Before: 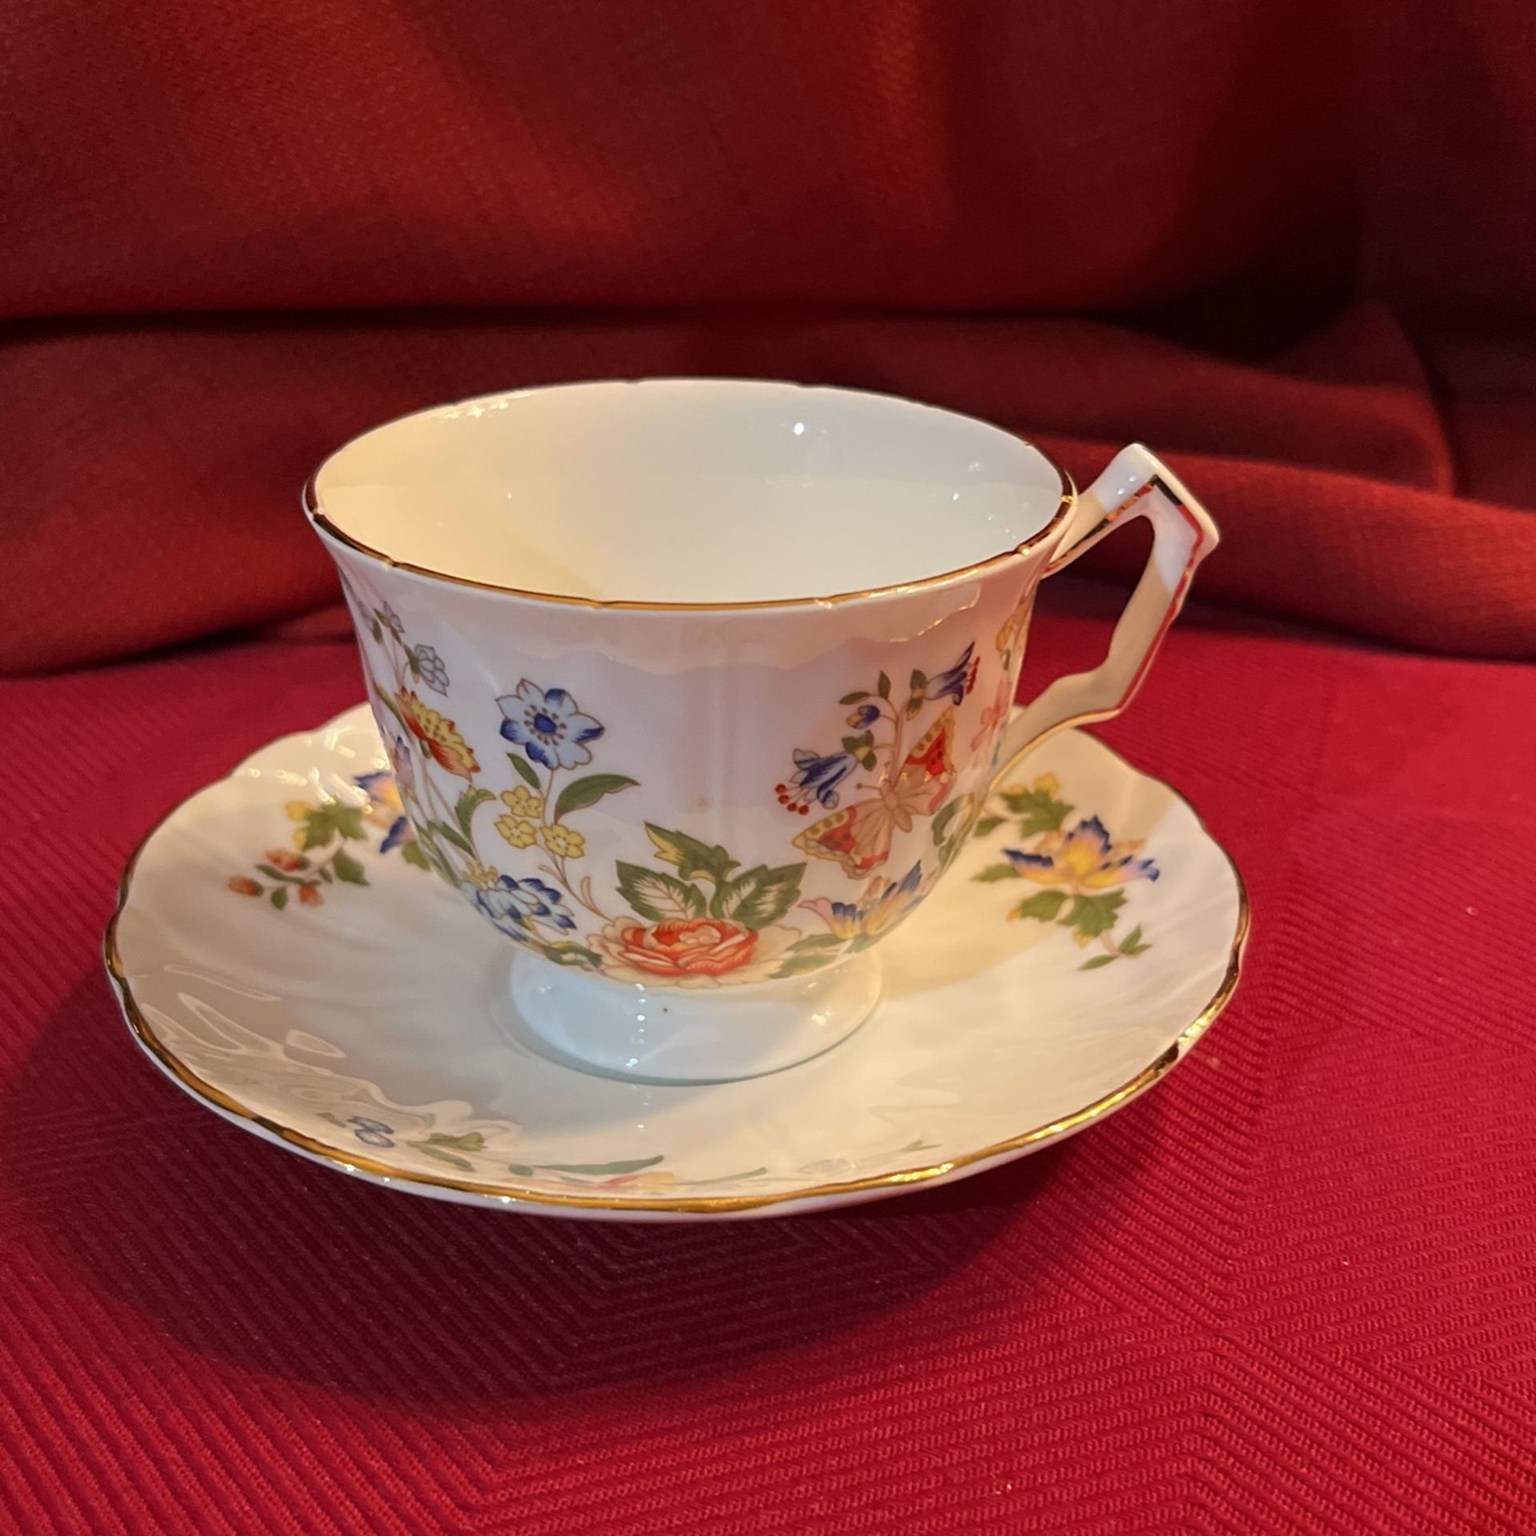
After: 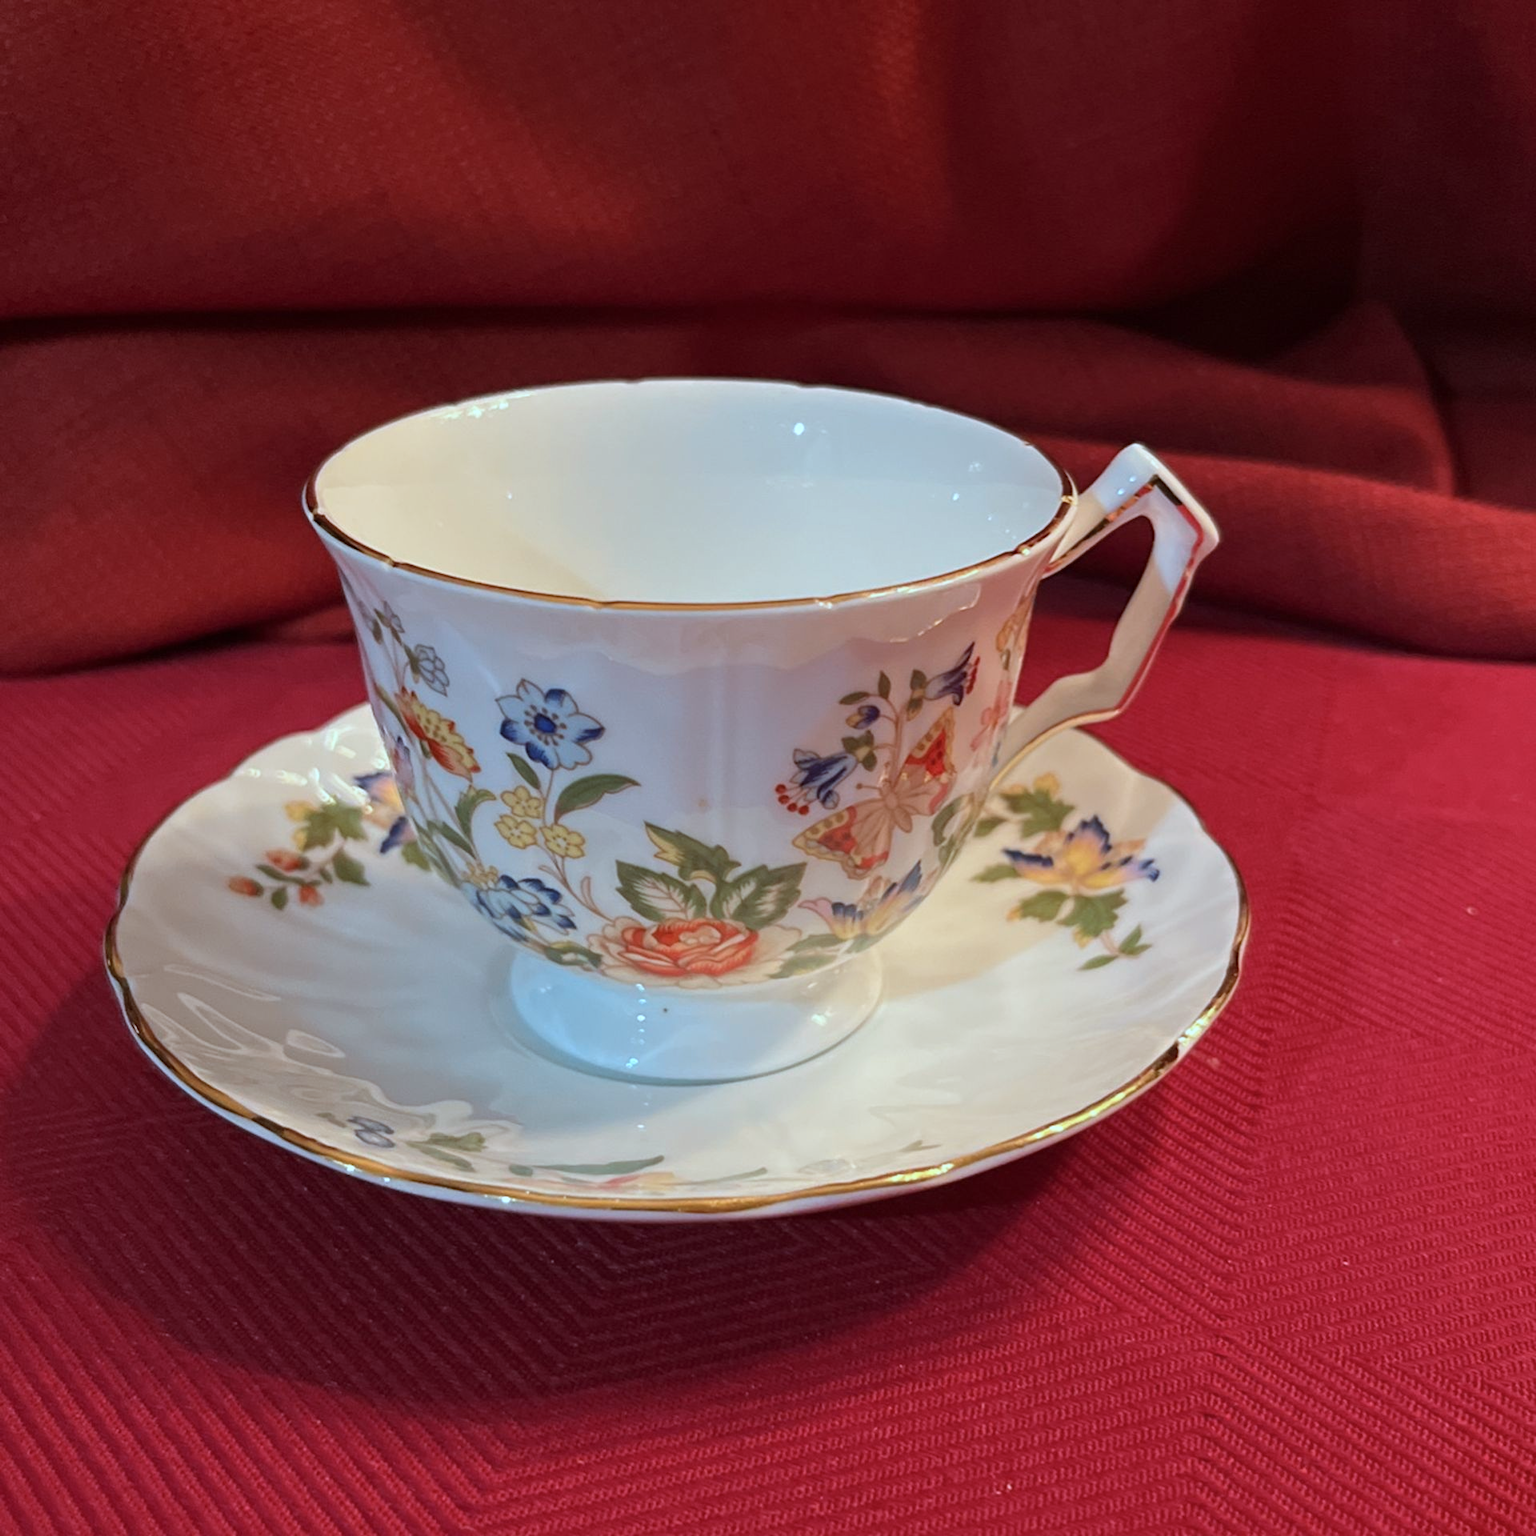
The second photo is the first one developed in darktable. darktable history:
color correction: highlights a* -9.78, highlights b* -21.97
